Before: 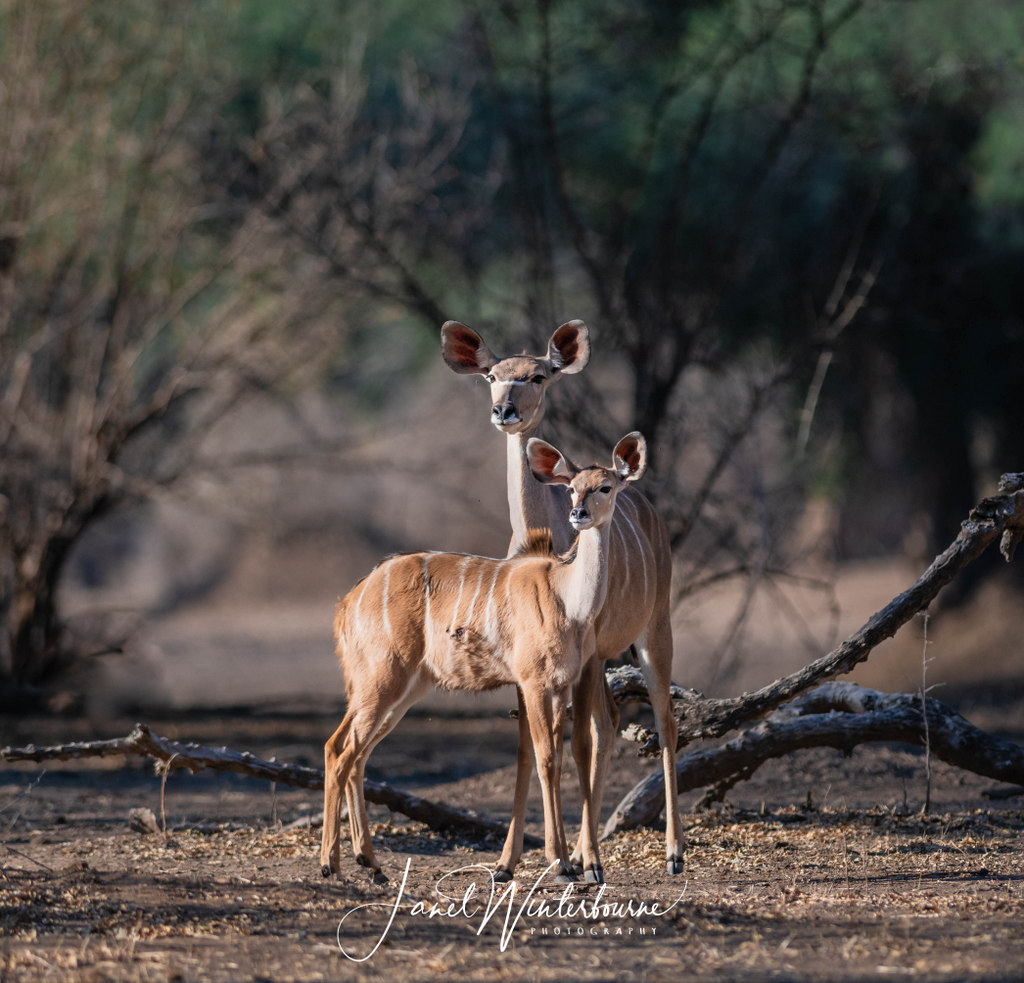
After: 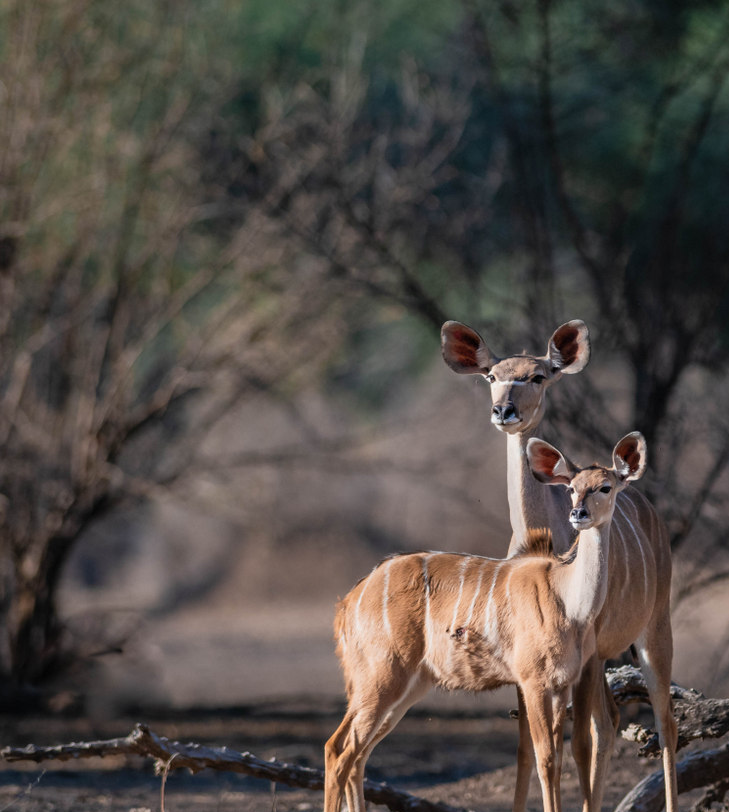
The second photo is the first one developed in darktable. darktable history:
crop: right 28.432%, bottom 16.171%
